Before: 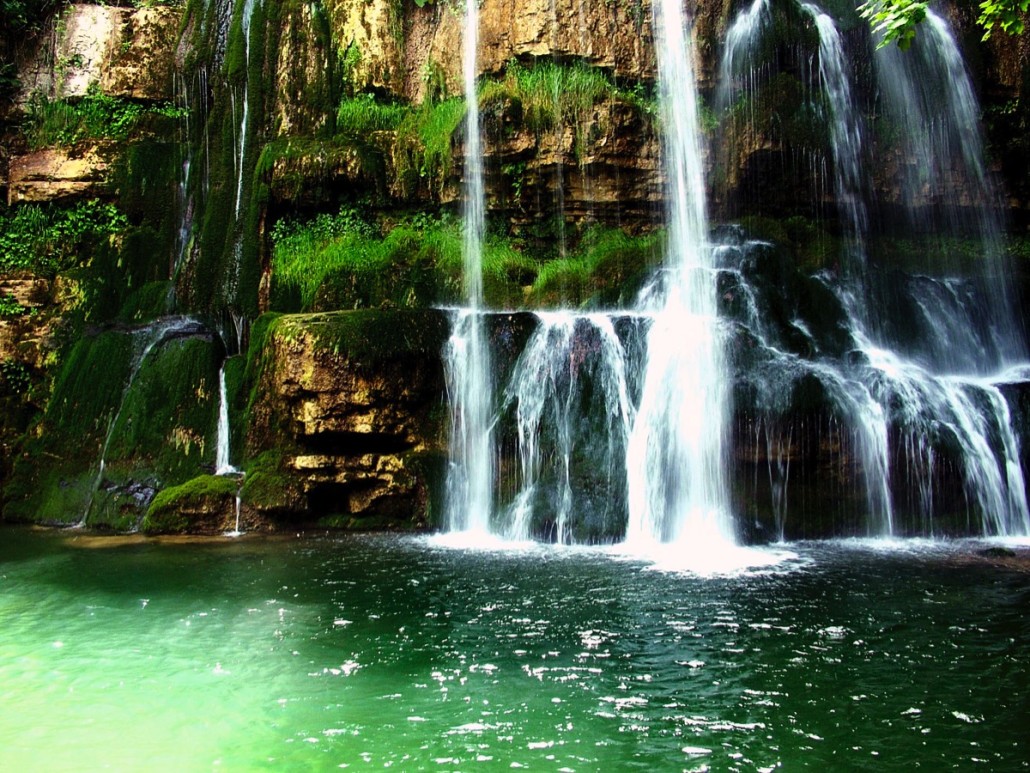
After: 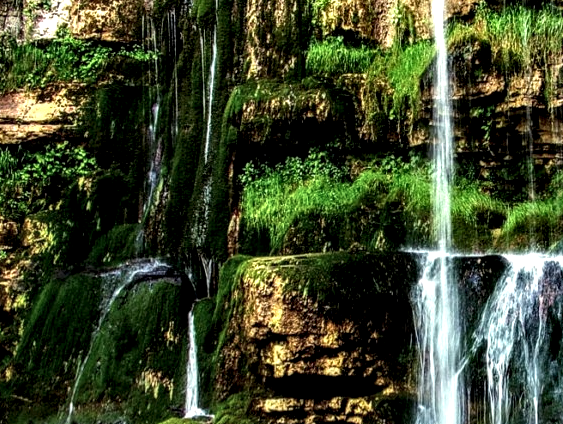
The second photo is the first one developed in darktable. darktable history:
crop and rotate: left 3.047%, top 7.509%, right 42.236%, bottom 37.598%
local contrast: highlights 20%, detail 197%
